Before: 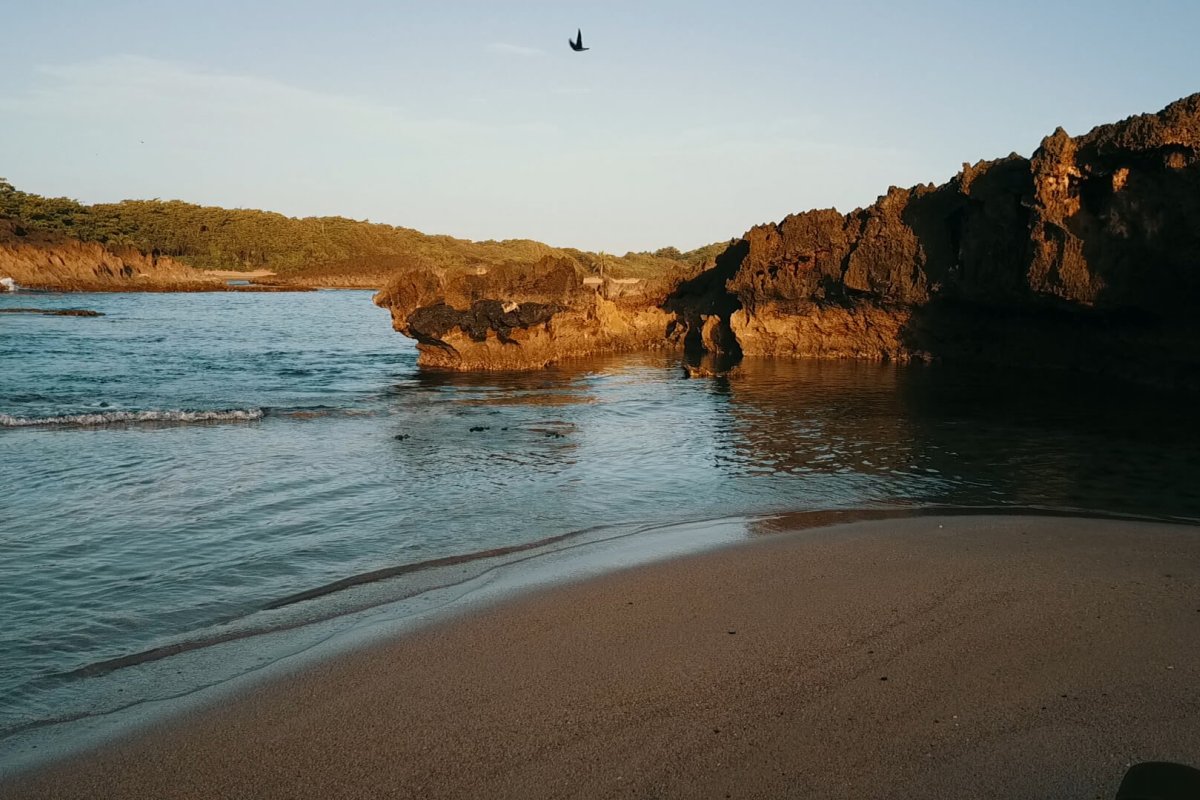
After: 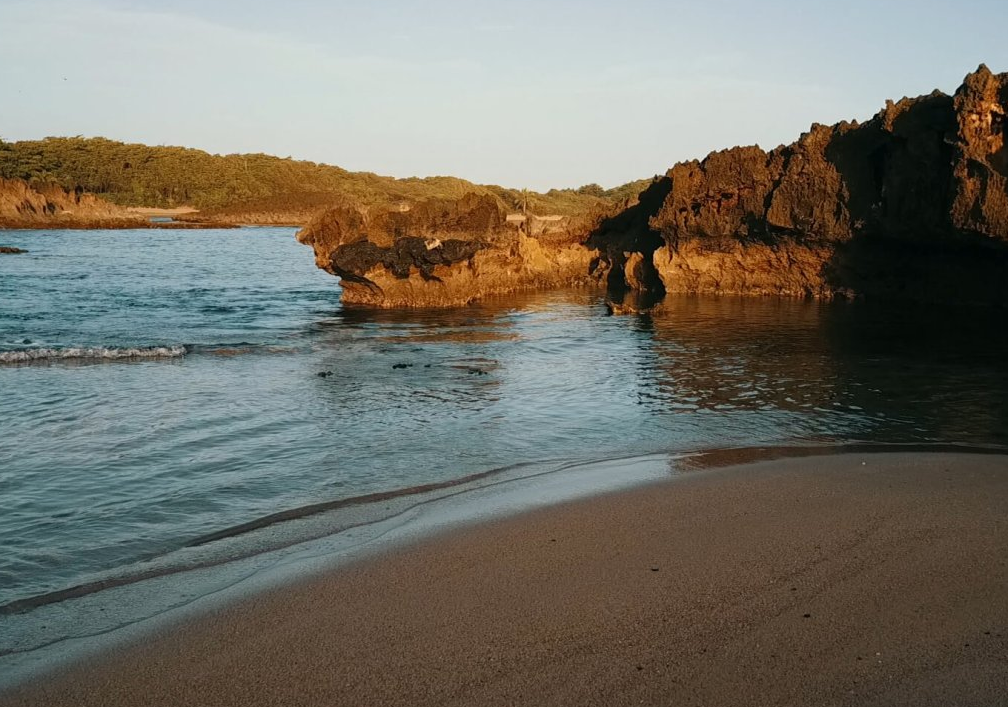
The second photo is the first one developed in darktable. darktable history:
crop: left 6.431%, top 7.959%, right 9.54%, bottom 3.615%
